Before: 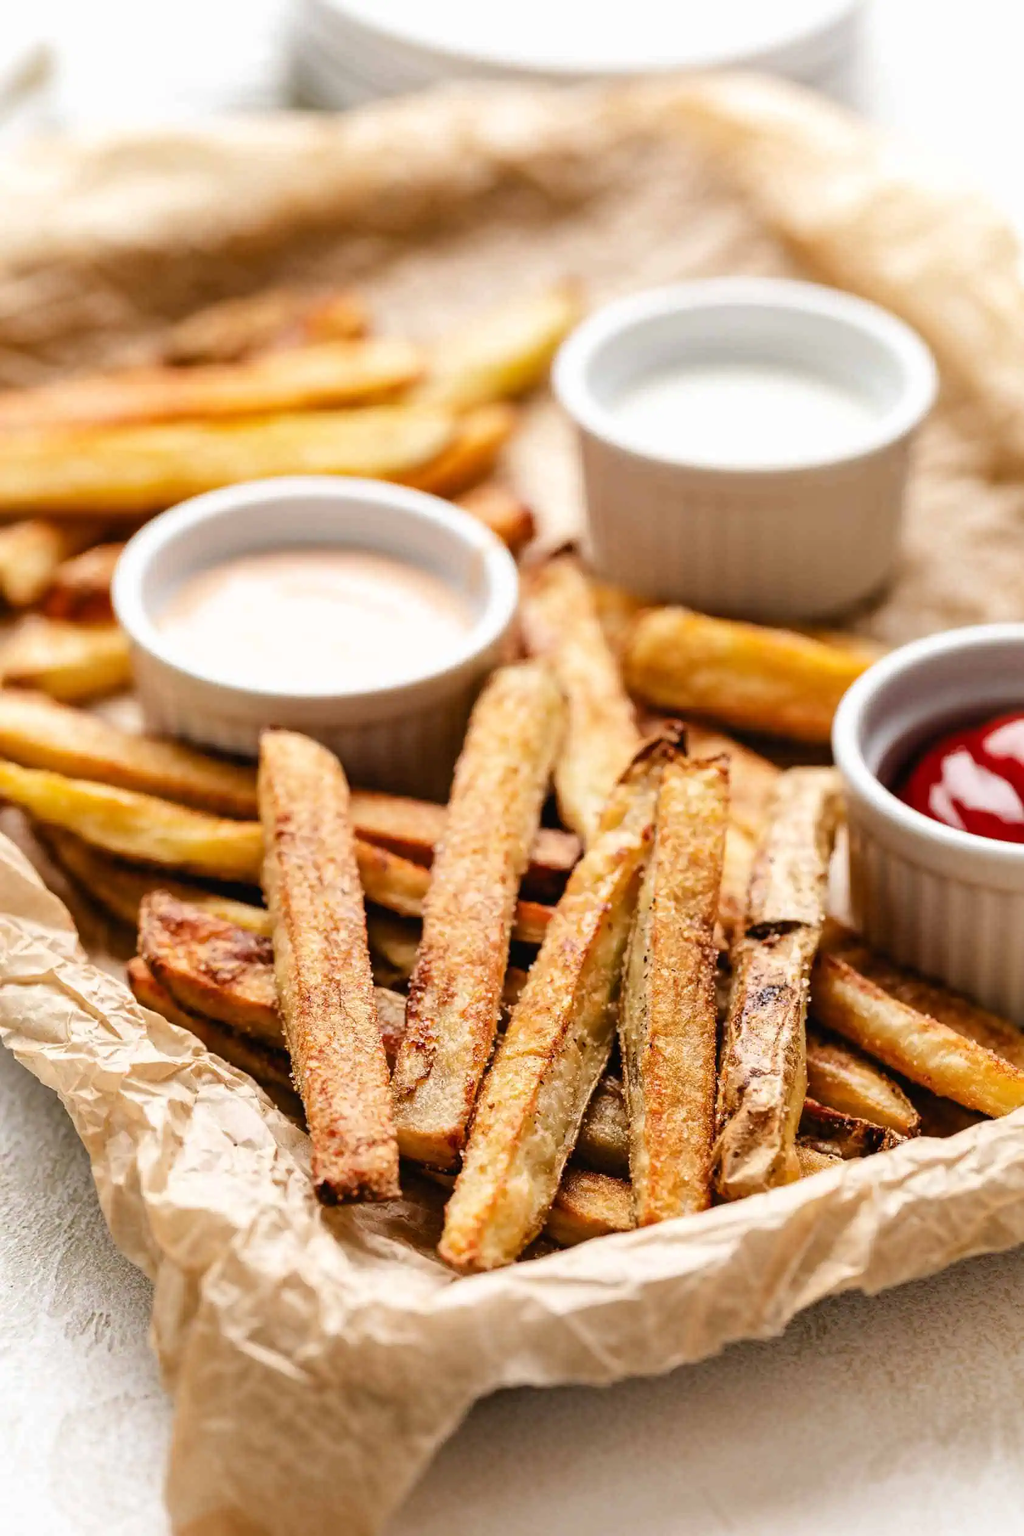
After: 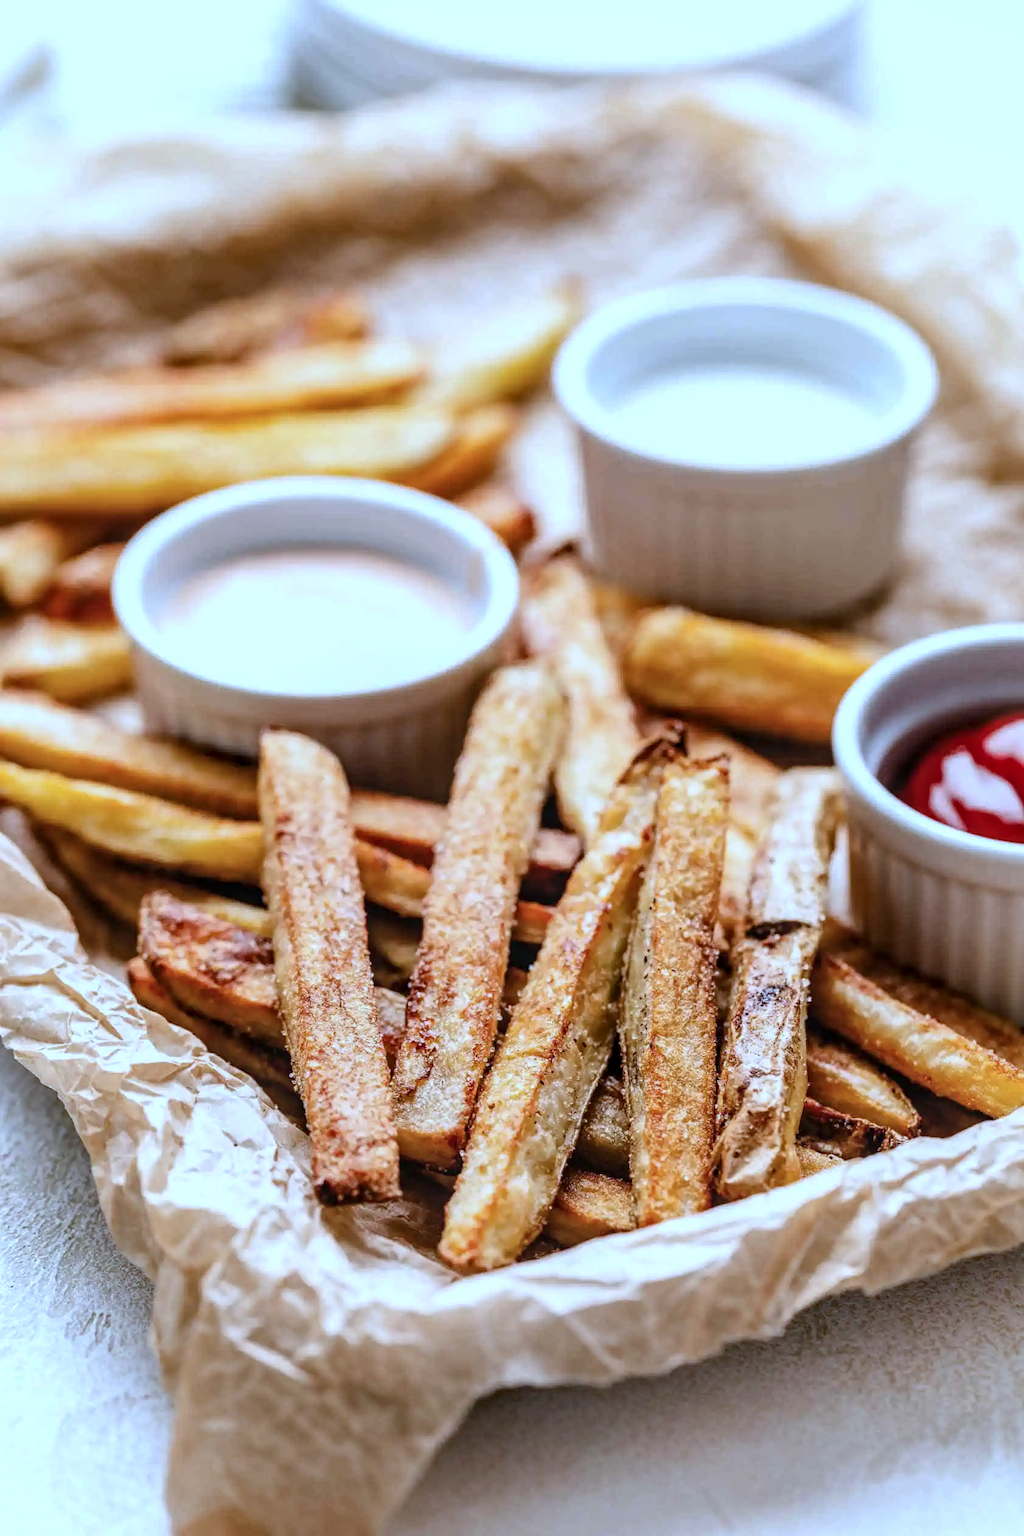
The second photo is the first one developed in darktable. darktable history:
white balance: red 0.924, blue 1.095
color correction: highlights a* -2.24, highlights b* -18.1
local contrast: on, module defaults
